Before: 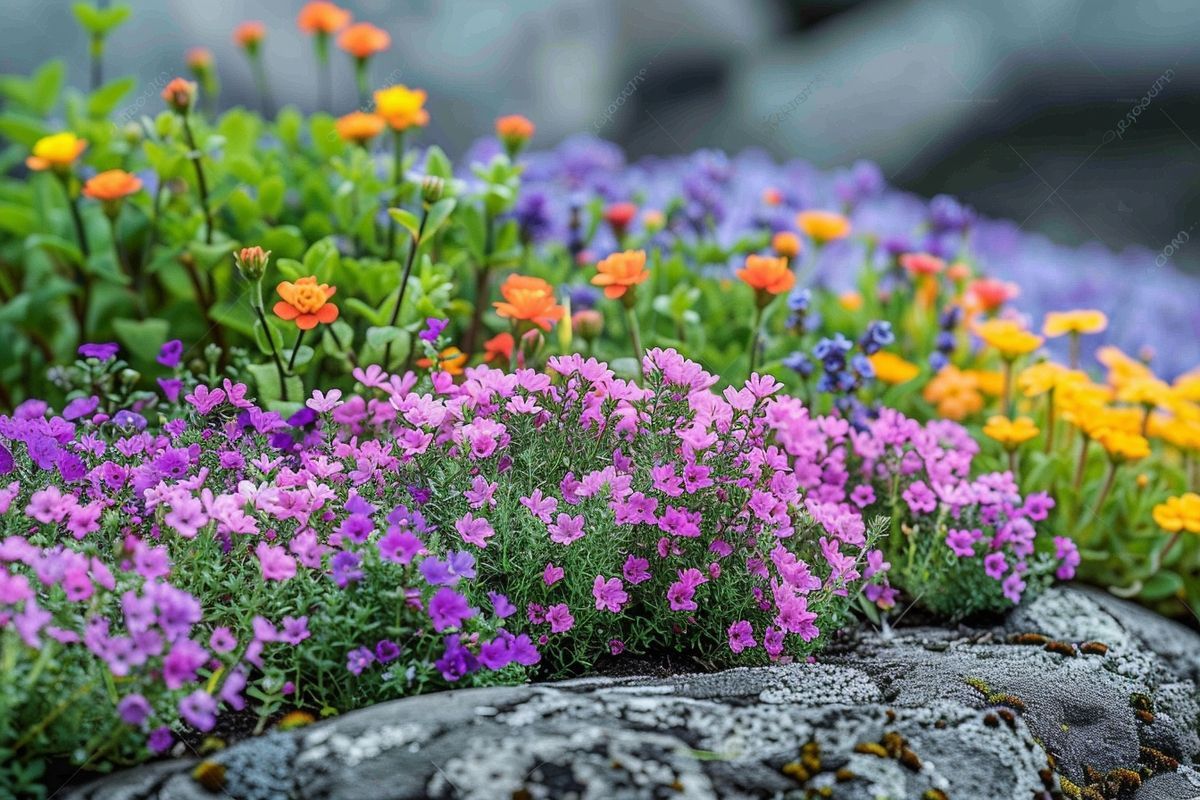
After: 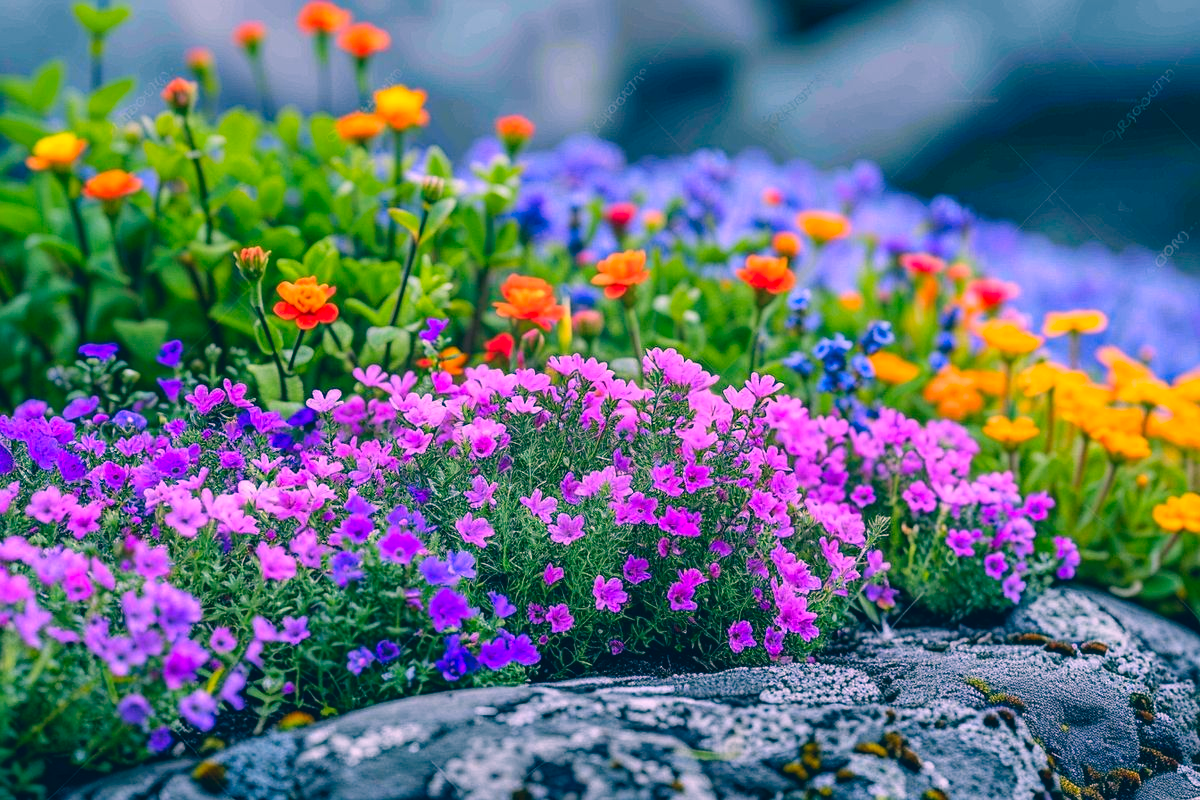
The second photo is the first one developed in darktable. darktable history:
color correction: highlights a* 16.97, highlights b* 0.346, shadows a* -15.47, shadows b* -14.79, saturation 1.46
